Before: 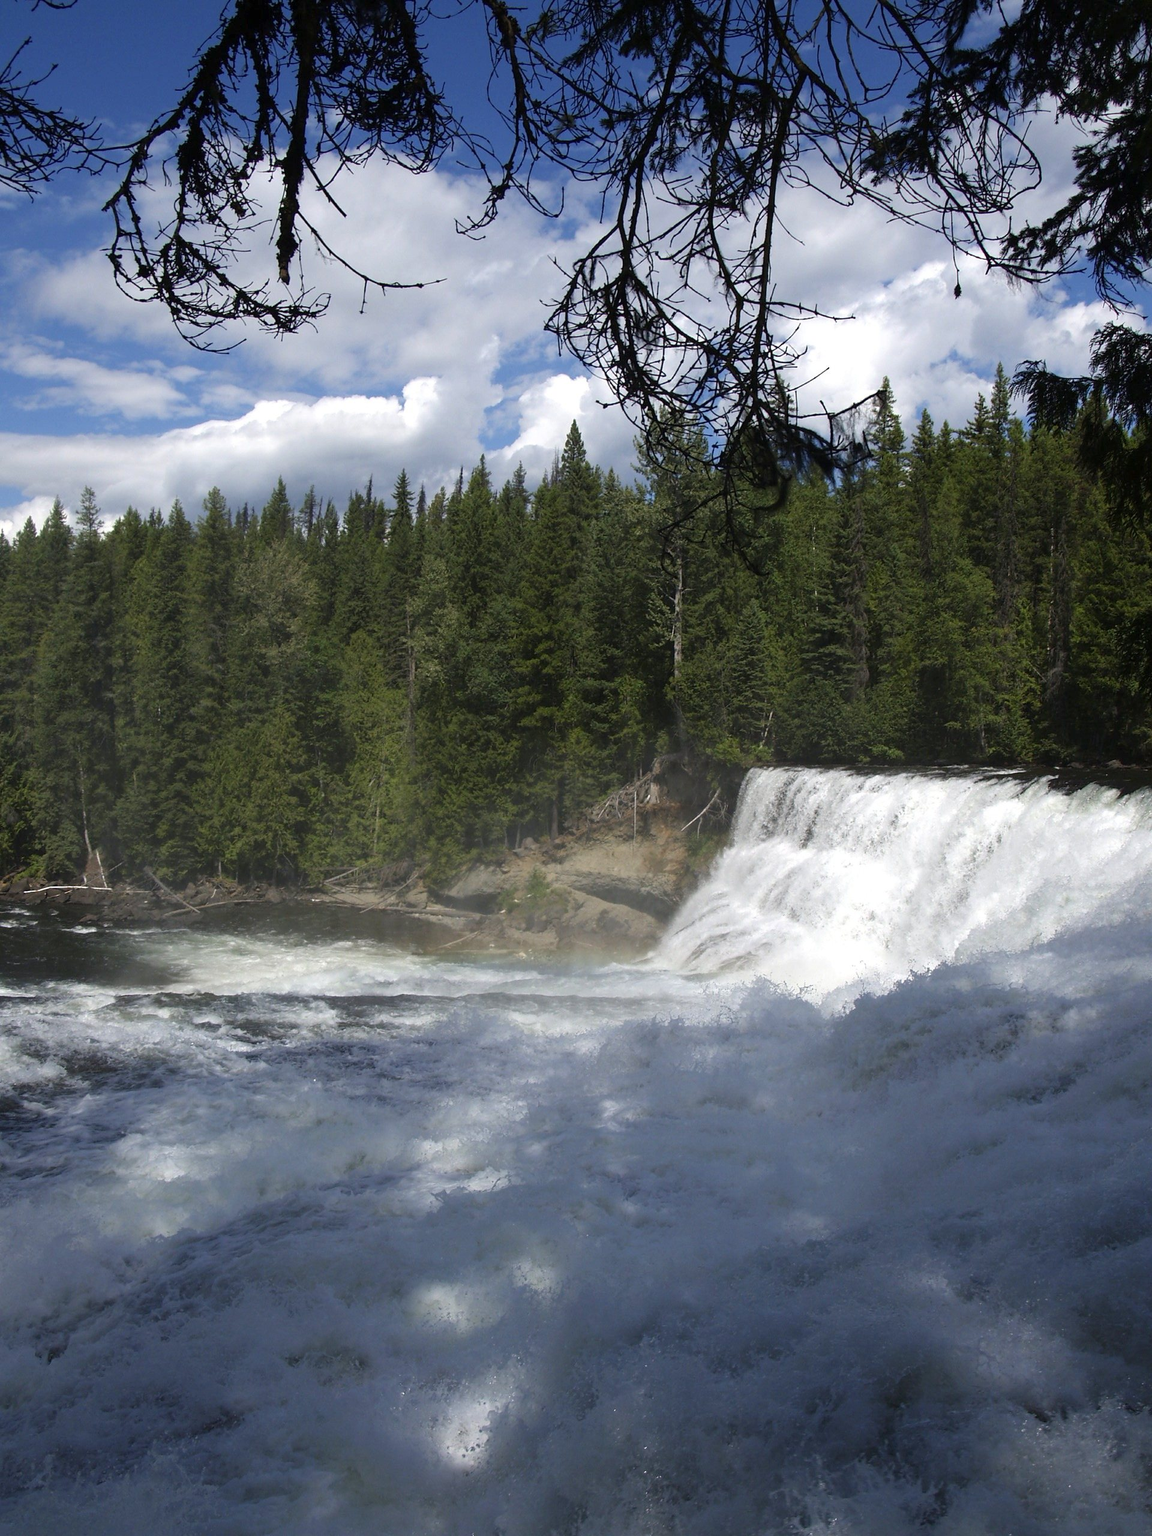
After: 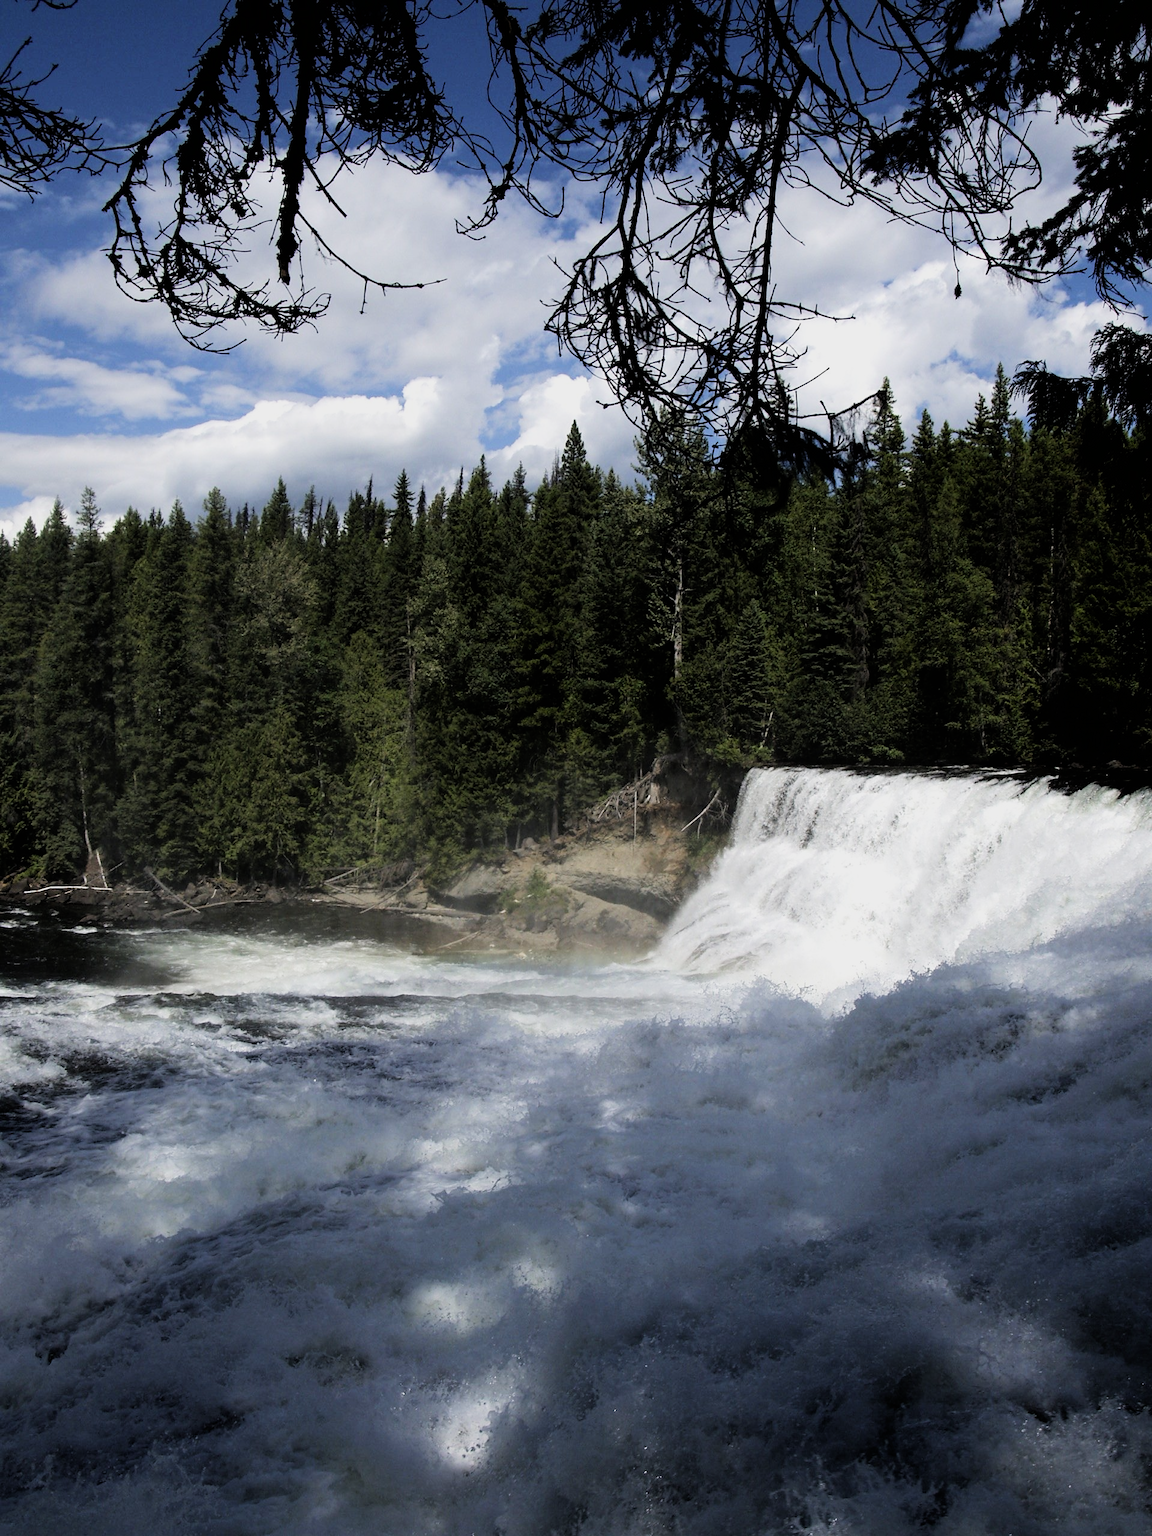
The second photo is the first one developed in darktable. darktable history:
filmic rgb: black relative exposure -5.09 EV, white relative exposure 3.55 EV, threshold 3.02 EV, hardness 3.18, contrast 1.399, highlights saturation mix -48.99%, enable highlight reconstruction true
